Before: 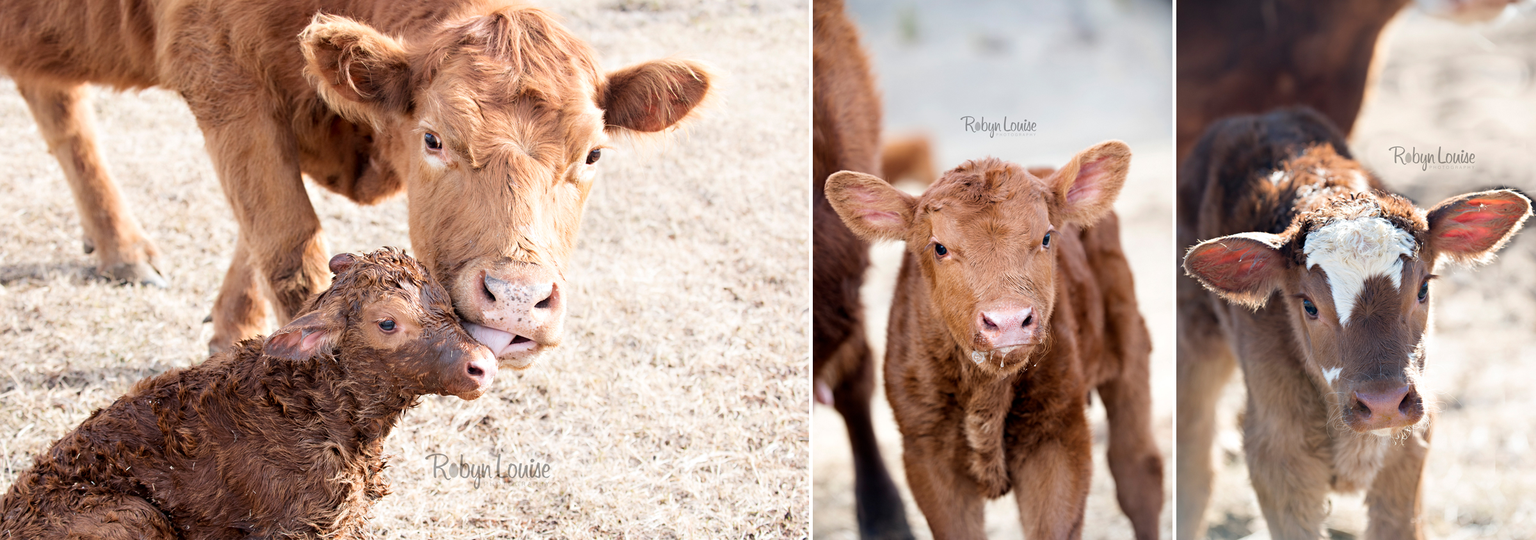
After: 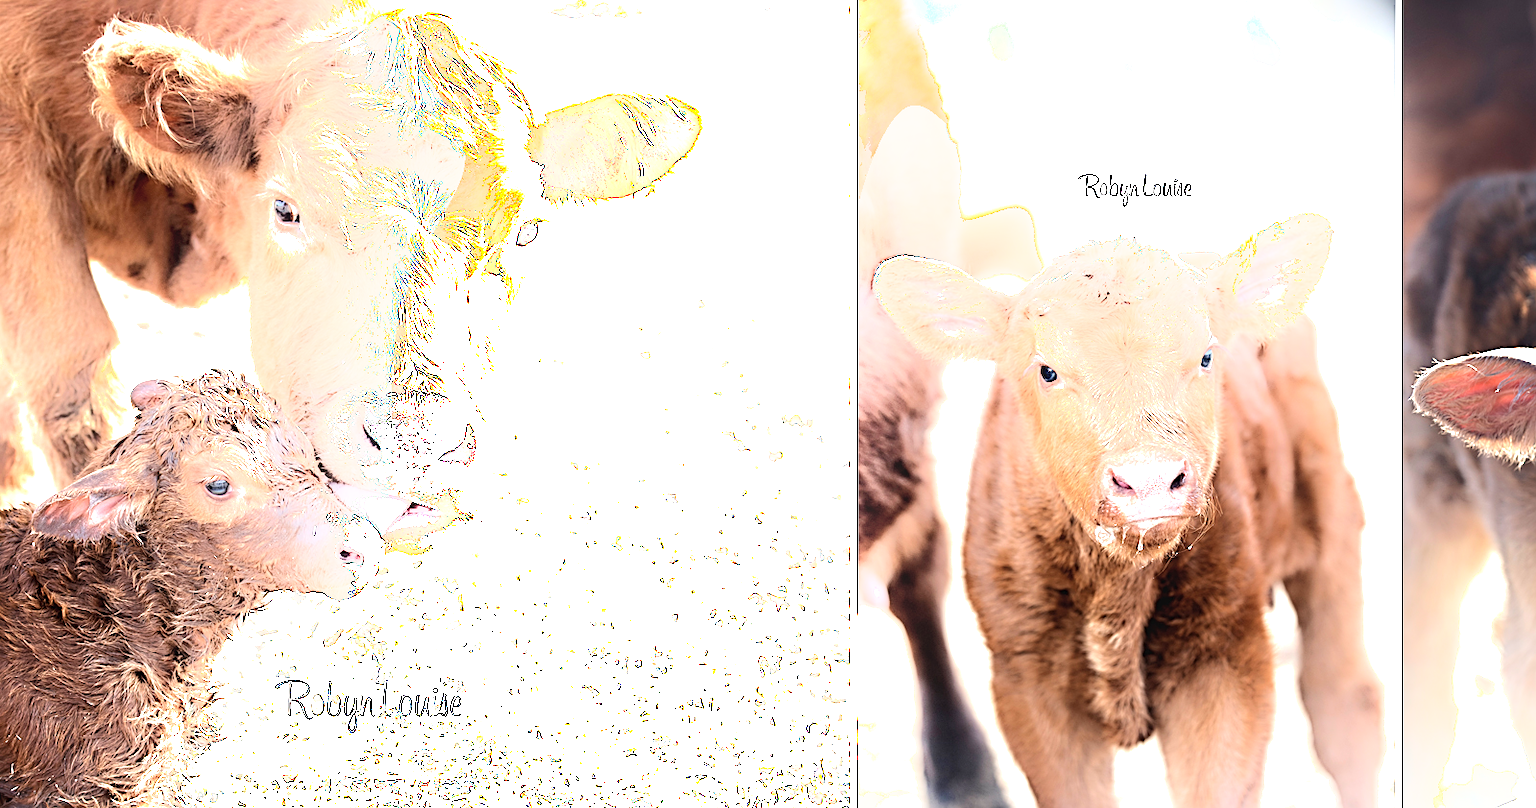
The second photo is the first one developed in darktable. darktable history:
crop and rotate: left 15.754%, right 17.579%
shadows and highlights: shadows -54.3, highlights 86.09, soften with gaussian
exposure: black level correction -0.002, exposure 1.115 EV, compensate highlight preservation false
base curve: curves: ch0 [(0, 0) (0.303, 0.277) (1, 1)]
sharpen: on, module defaults
